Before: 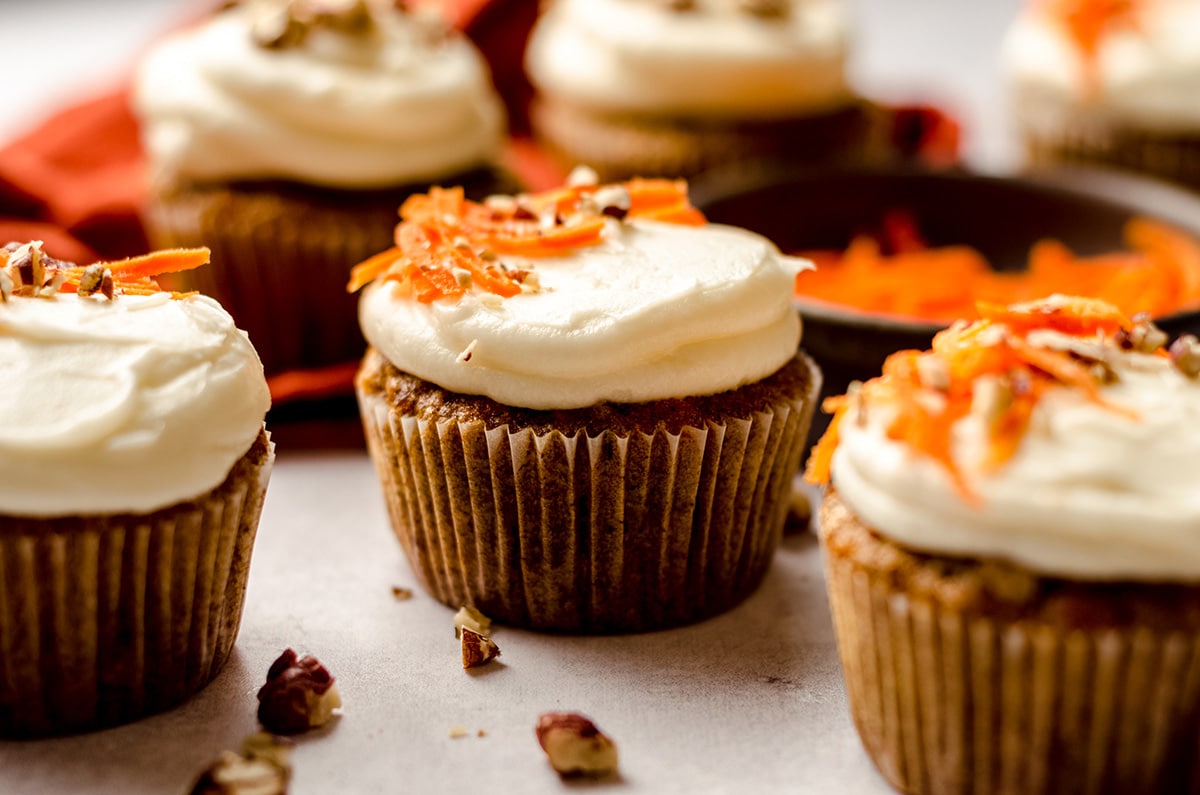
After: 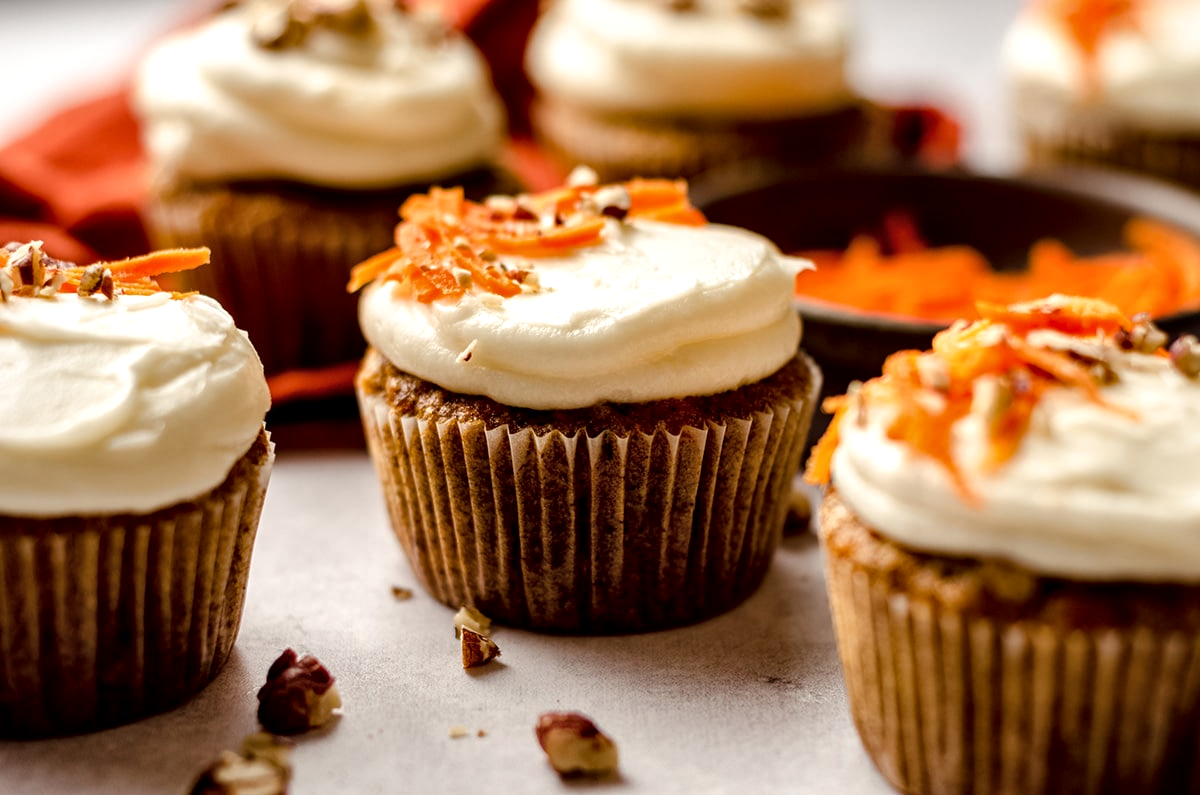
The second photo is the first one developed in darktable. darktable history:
local contrast: mode bilateral grid, contrast 20, coarseness 51, detail 150%, midtone range 0.2
